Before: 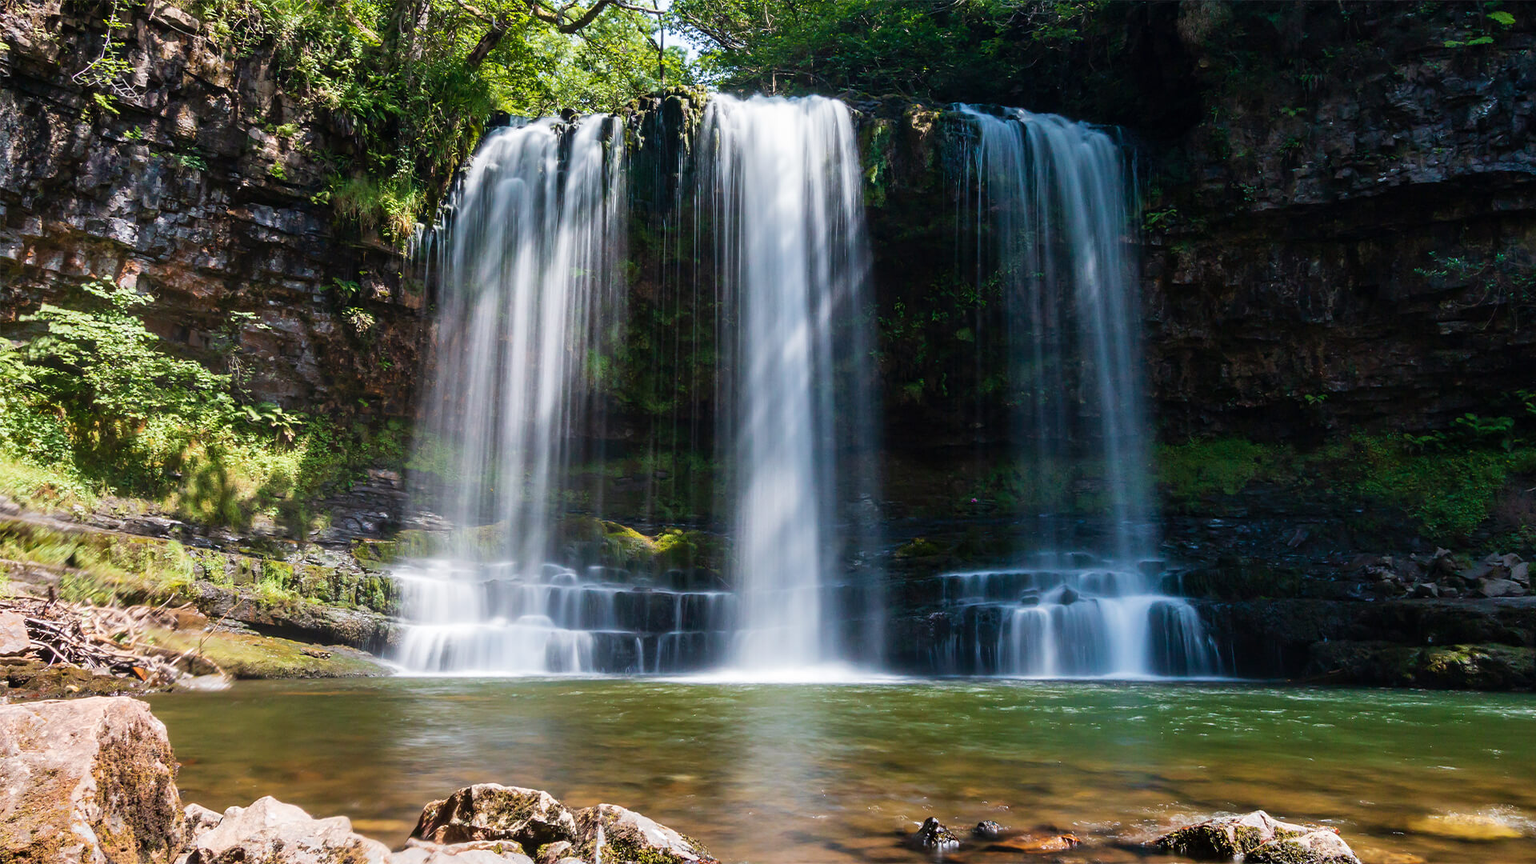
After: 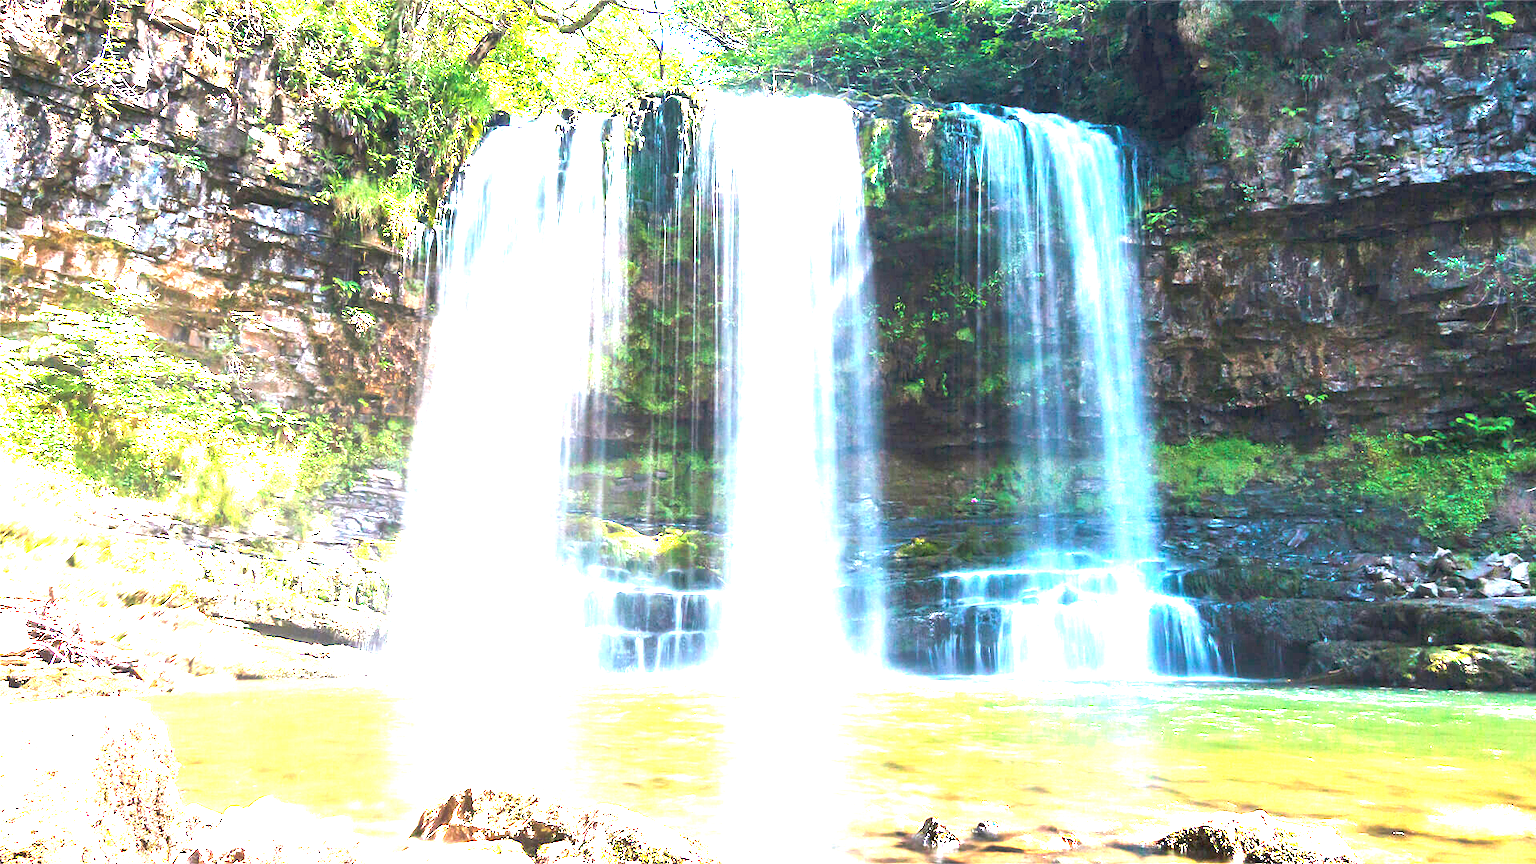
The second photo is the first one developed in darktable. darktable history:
exposure: black level correction 0, exposure 3.915 EV, compensate highlight preservation false
